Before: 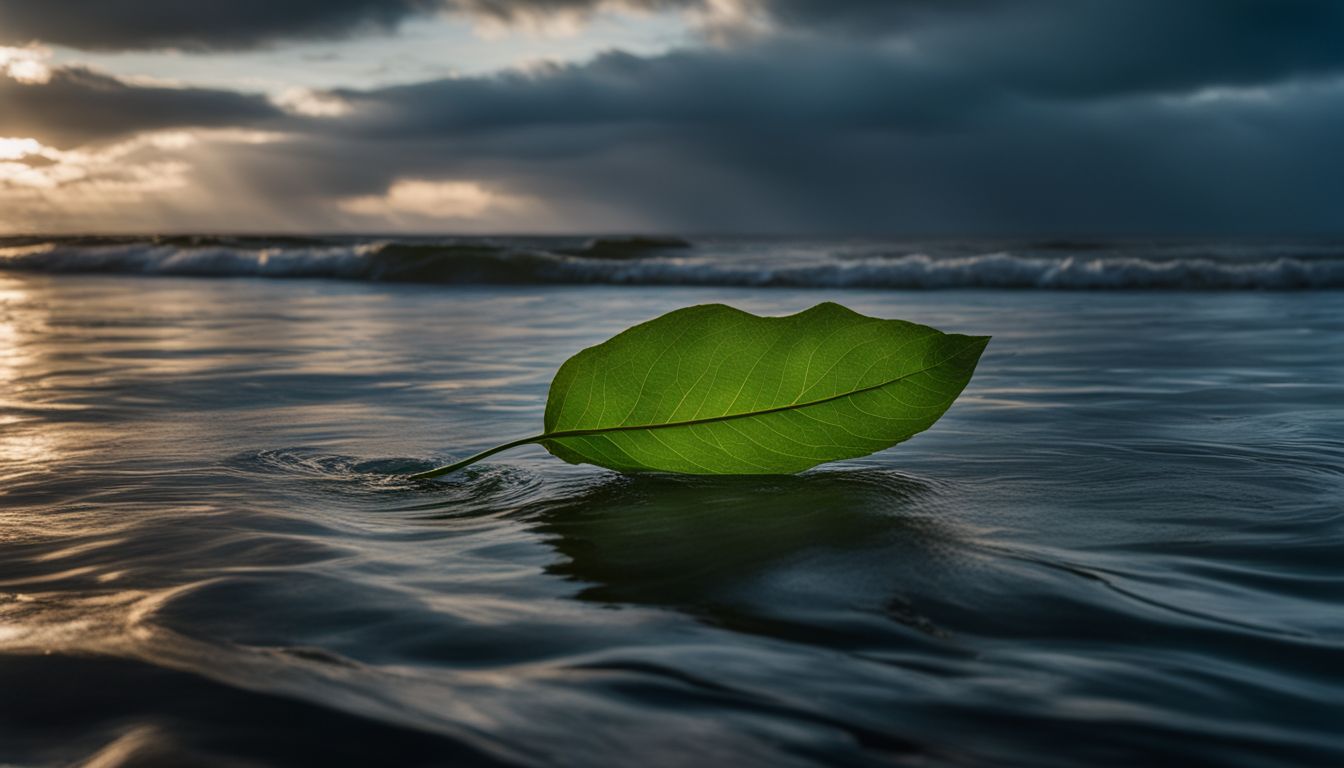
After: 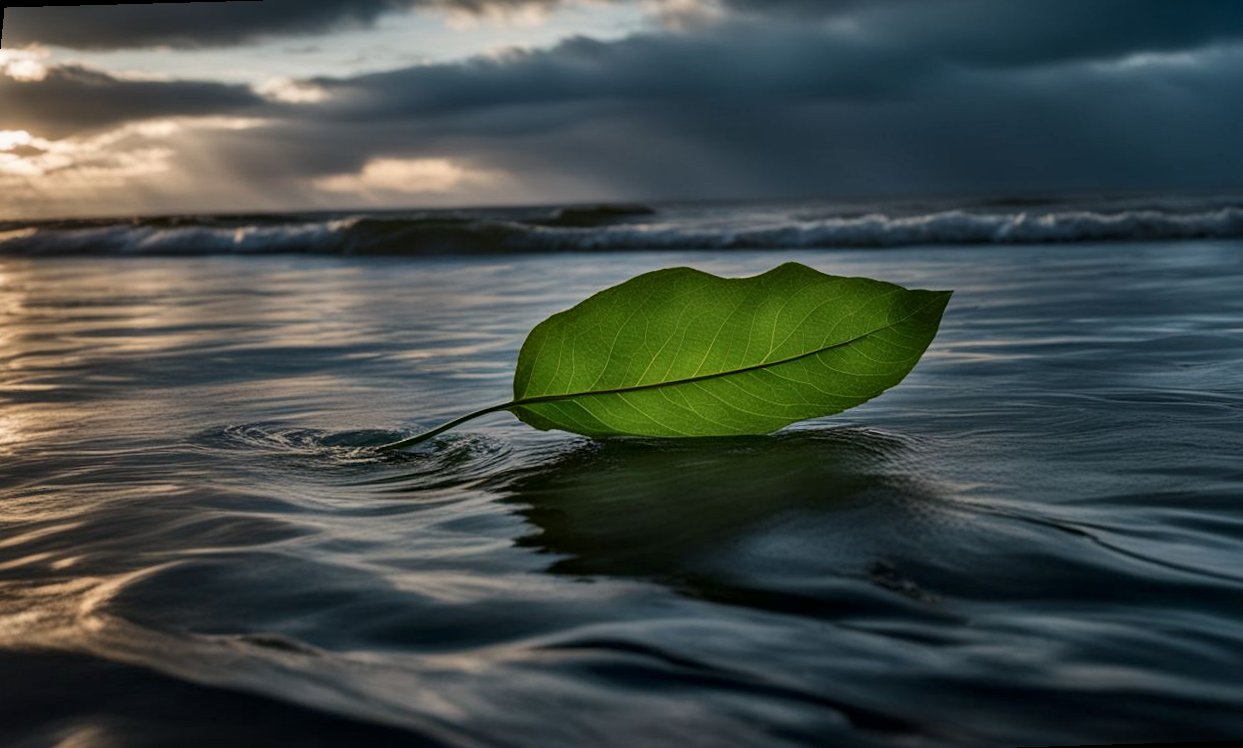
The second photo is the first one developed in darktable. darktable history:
rotate and perspective: rotation -1.68°, lens shift (vertical) -0.146, crop left 0.049, crop right 0.912, crop top 0.032, crop bottom 0.96
local contrast: mode bilateral grid, contrast 30, coarseness 25, midtone range 0.2
